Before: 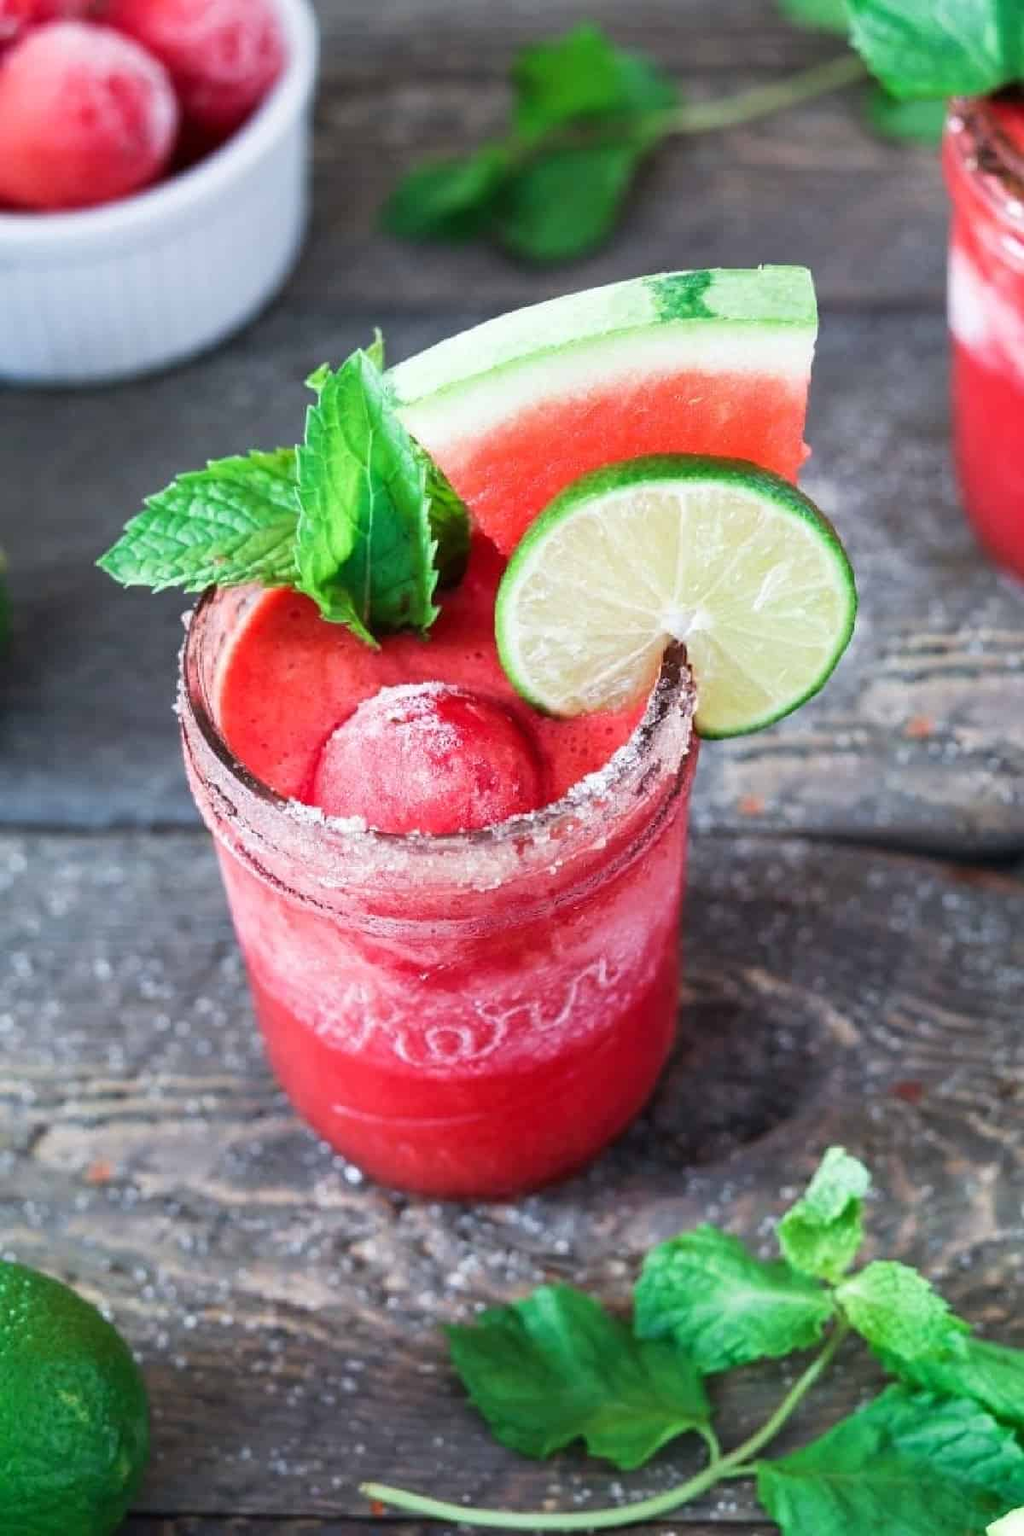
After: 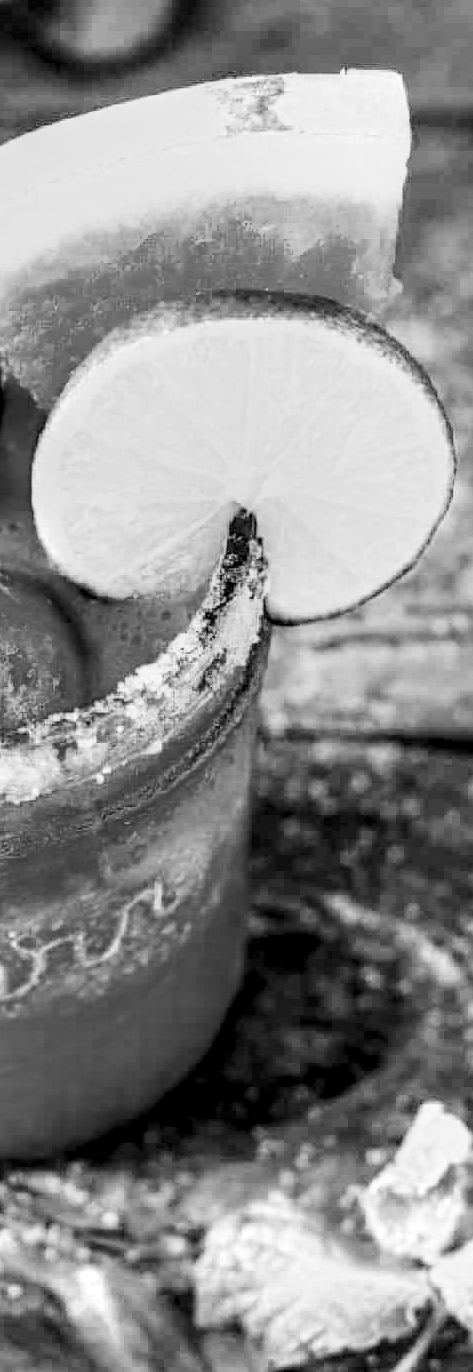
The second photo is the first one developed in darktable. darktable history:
exposure: exposure -0.36 EV, compensate highlight preservation false
local contrast: highlights 19%, detail 186%
color correction: highlights a* -39.68, highlights b* -40, shadows a* -40, shadows b* -40, saturation -3
crop: left 45.721%, top 13.393%, right 14.118%, bottom 10.01%
color zones: curves: ch0 [(0, 0.487) (0.241, 0.395) (0.434, 0.373) (0.658, 0.412) (0.838, 0.487)]; ch1 [(0, 0) (0.053, 0.053) (0.211, 0.202) (0.579, 0.259) (0.781, 0.241)]
monochrome: a 2.21, b -1.33, size 2.2
base curve: curves: ch0 [(0, 0.003) (0.001, 0.002) (0.006, 0.004) (0.02, 0.022) (0.048, 0.086) (0.094, 0.234) (0.162, 0.431) (0.258, 0.629) (0.385, 0.8) (0.548, 0.918) (0.751, 0.988) (1, 1)], preserve colors none
